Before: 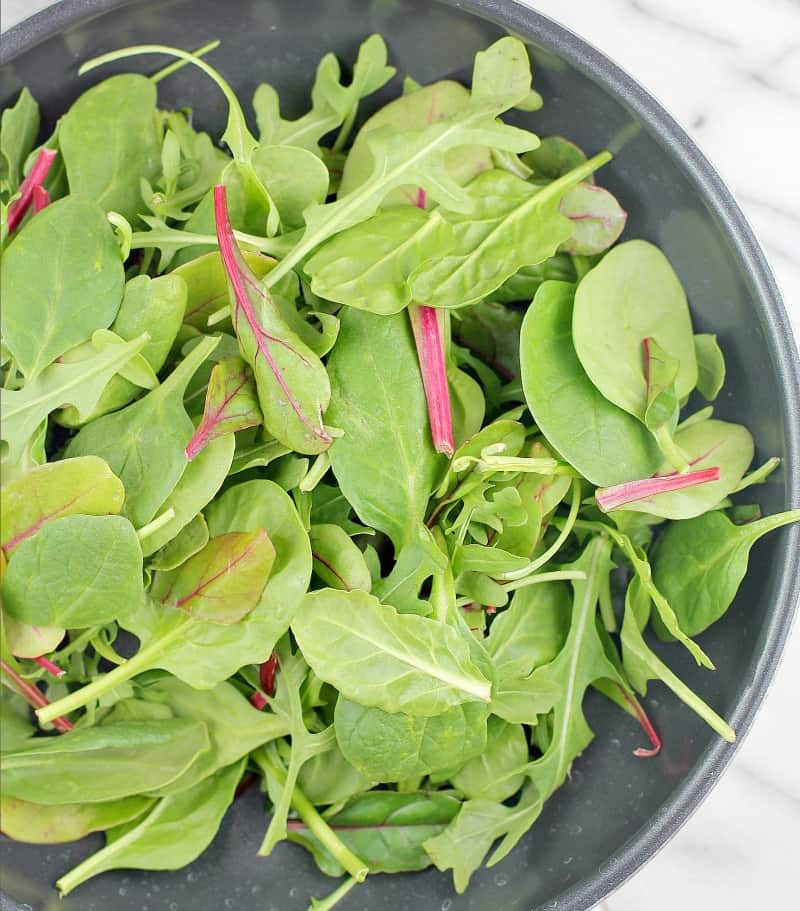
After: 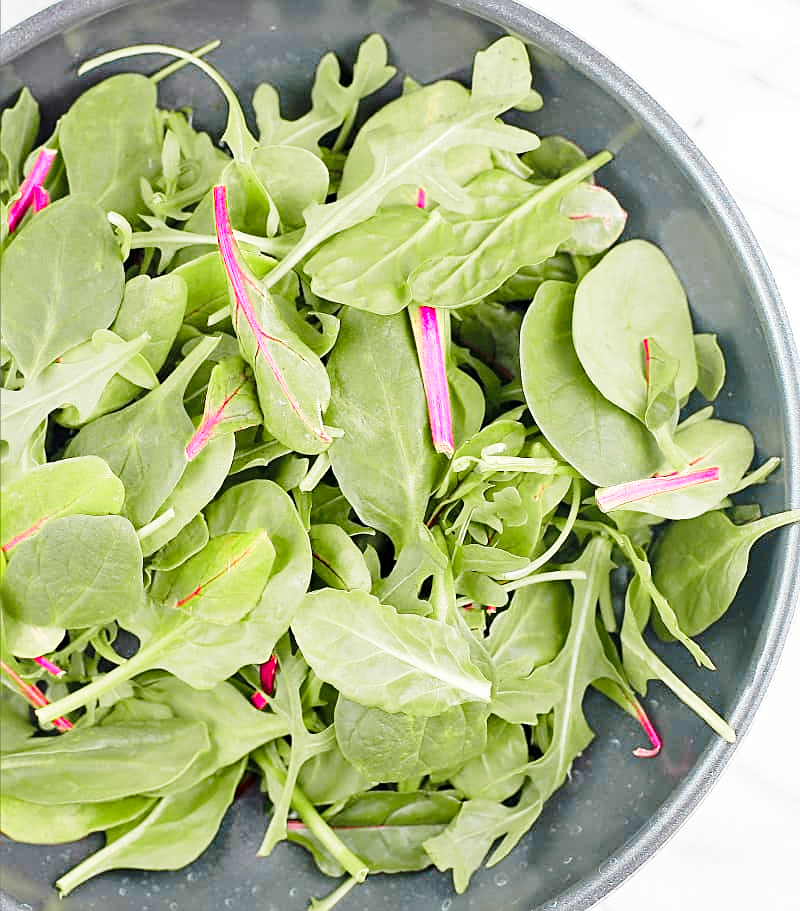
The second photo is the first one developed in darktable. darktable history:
color zones: curves: ch0 [(0, 0.533) (0.126, 0.533) (0.234, 0.533) (0.368, 0.357) (0.5, 0.5) (0.625, 0.5) (0.74, 0.637) (0.875, 0.5)]; ch1 [(0.004, 0.708) (0.129, 0.662) (0.25, 0.5) (0.375, 0.331) (0.496, 0.396) (0.625, 0.649) (0.739, 0.26) (0.875, 0.5) (1, 0.478)]; ch2 [(0, 0.409) (0.132, 0.403) (0.236, 0.558) (0.379, 0.448) (0.5, 0.5) (0.625, 0.5) (0.691, 0.39) (0.875, 0.5)]
tone equalizer: on, module defaults
base curve: curves: ch0 [(0, 0) (0.036, 0.037) (0.121, 0.228) (0.46, 0.76) (0.859, 0.983) (1, 1)], preserve colors none
sharpen: amount 0.478
